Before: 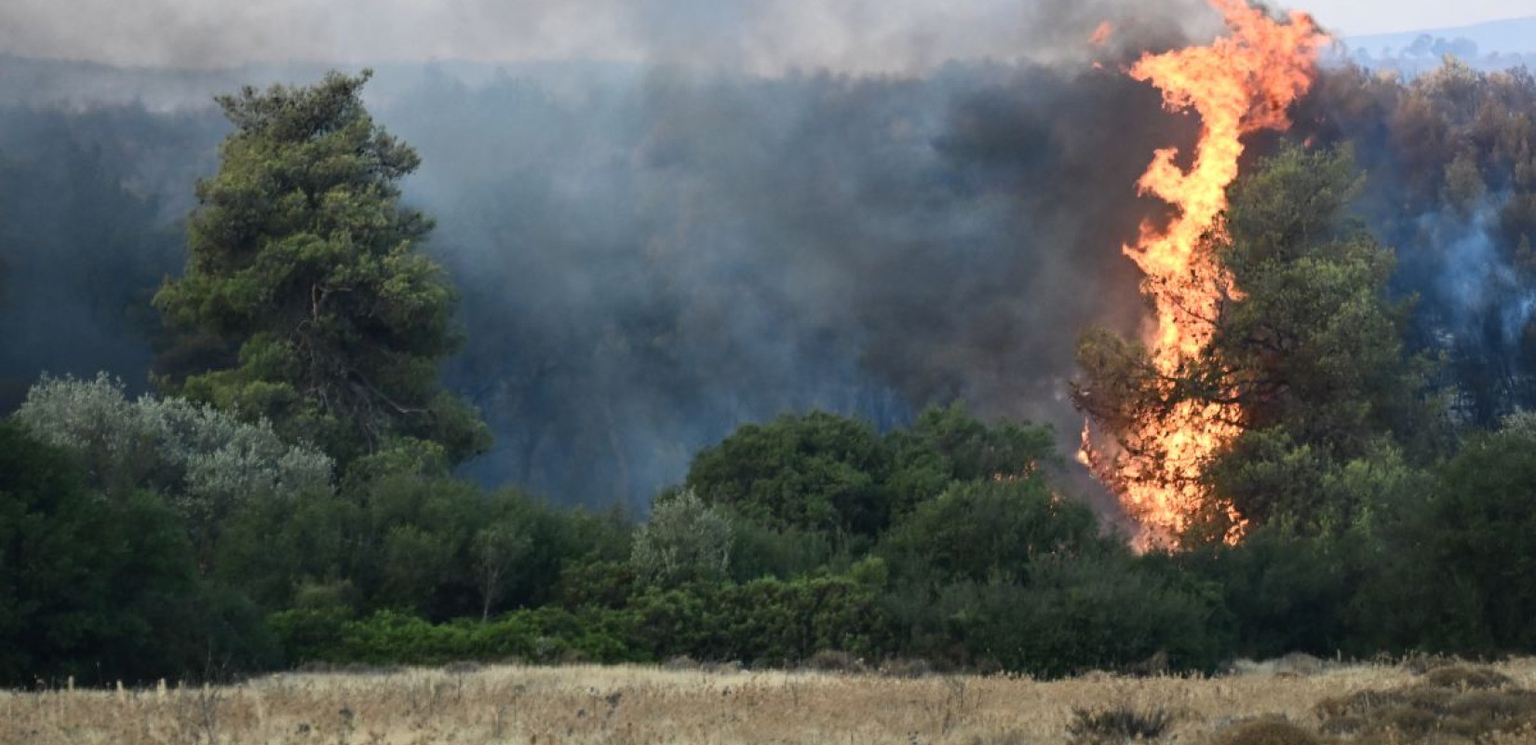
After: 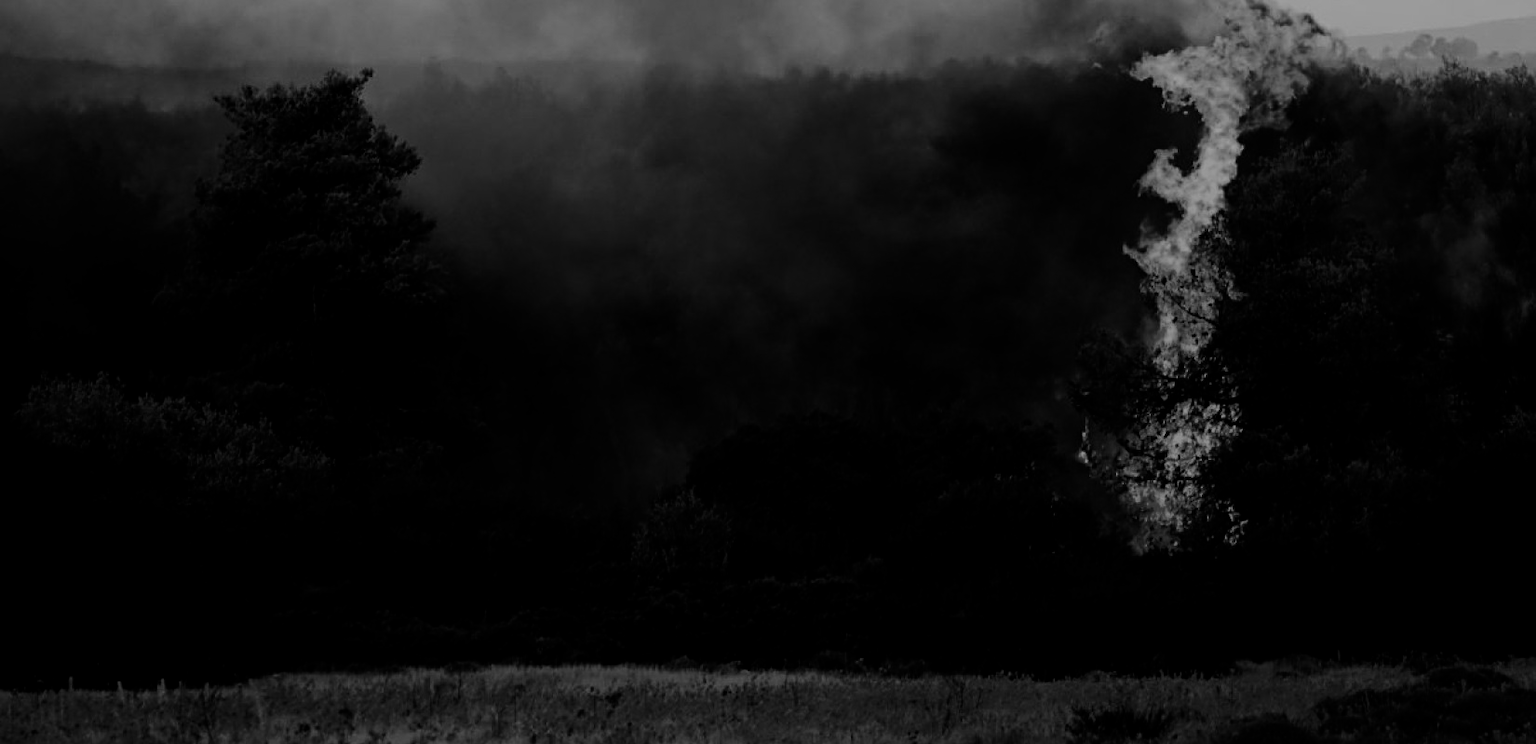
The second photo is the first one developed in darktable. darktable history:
shadows and highlights: shadows -40.15, highlights 62.88, soften with gaussian
contrast brightness saturation: contrast 0.02, brightness -1, saturation -1
sharpen: radius 2.529, amount 0.323
sigmoid: contrast 1.7, skew -0.2, preserve hue 0%, red attenuation 0.1, red rotation 0.035, green attenuation 0.1, green rotation -0.017, blue attenuation 0.15, blue rotation -0.052, base primaries Rec2020
